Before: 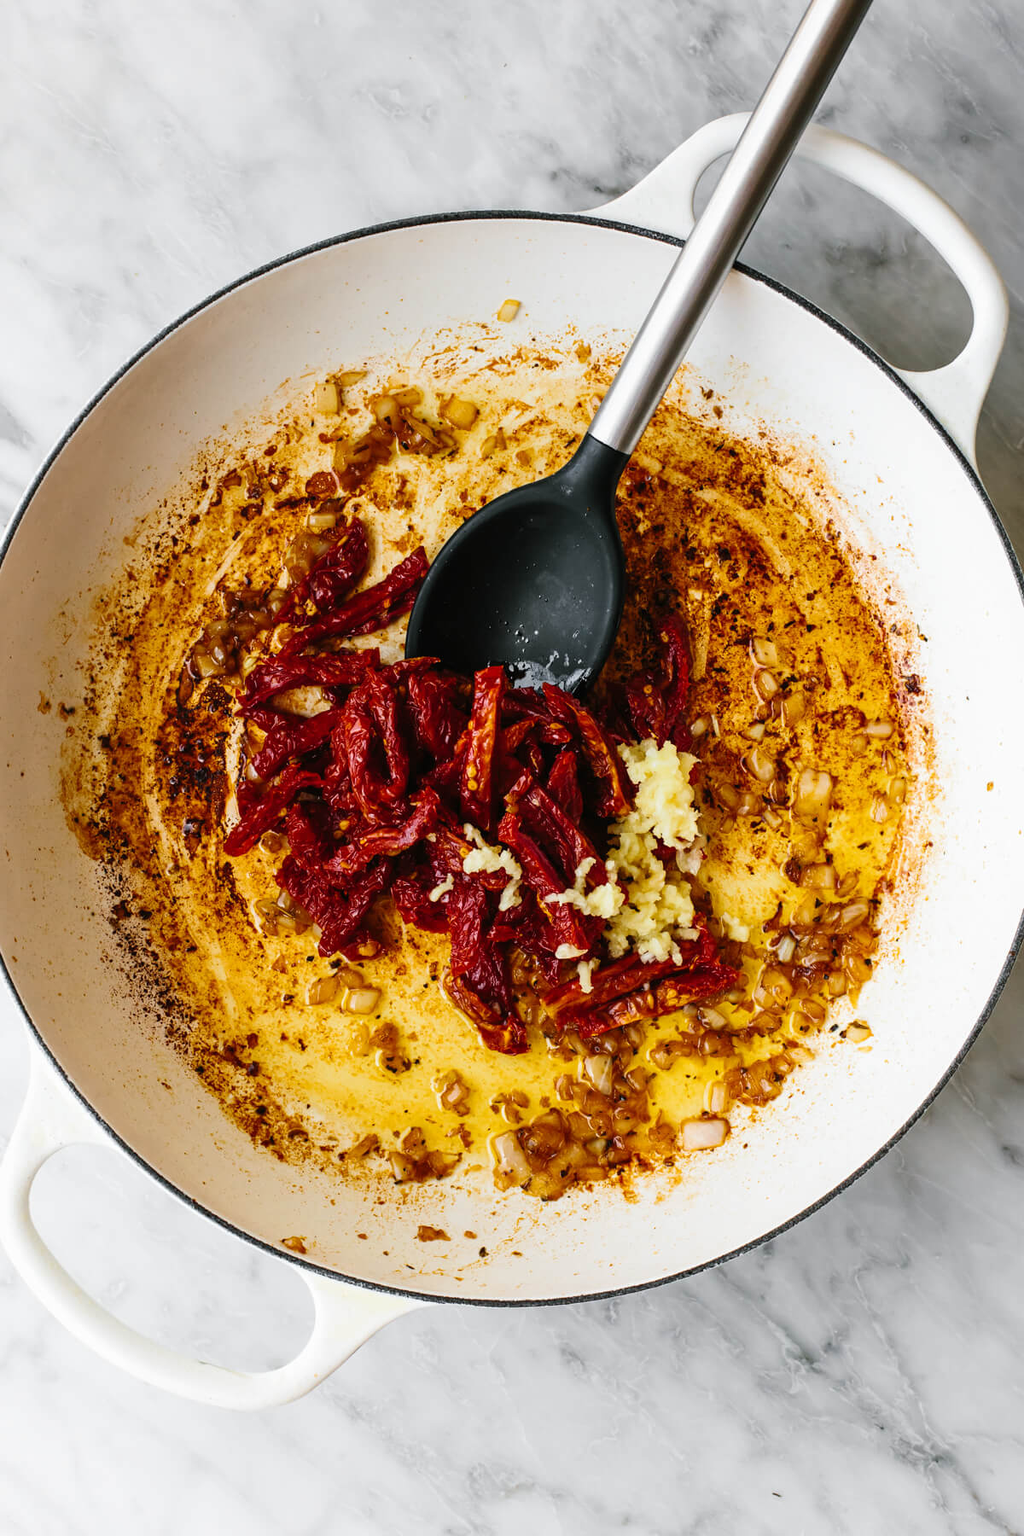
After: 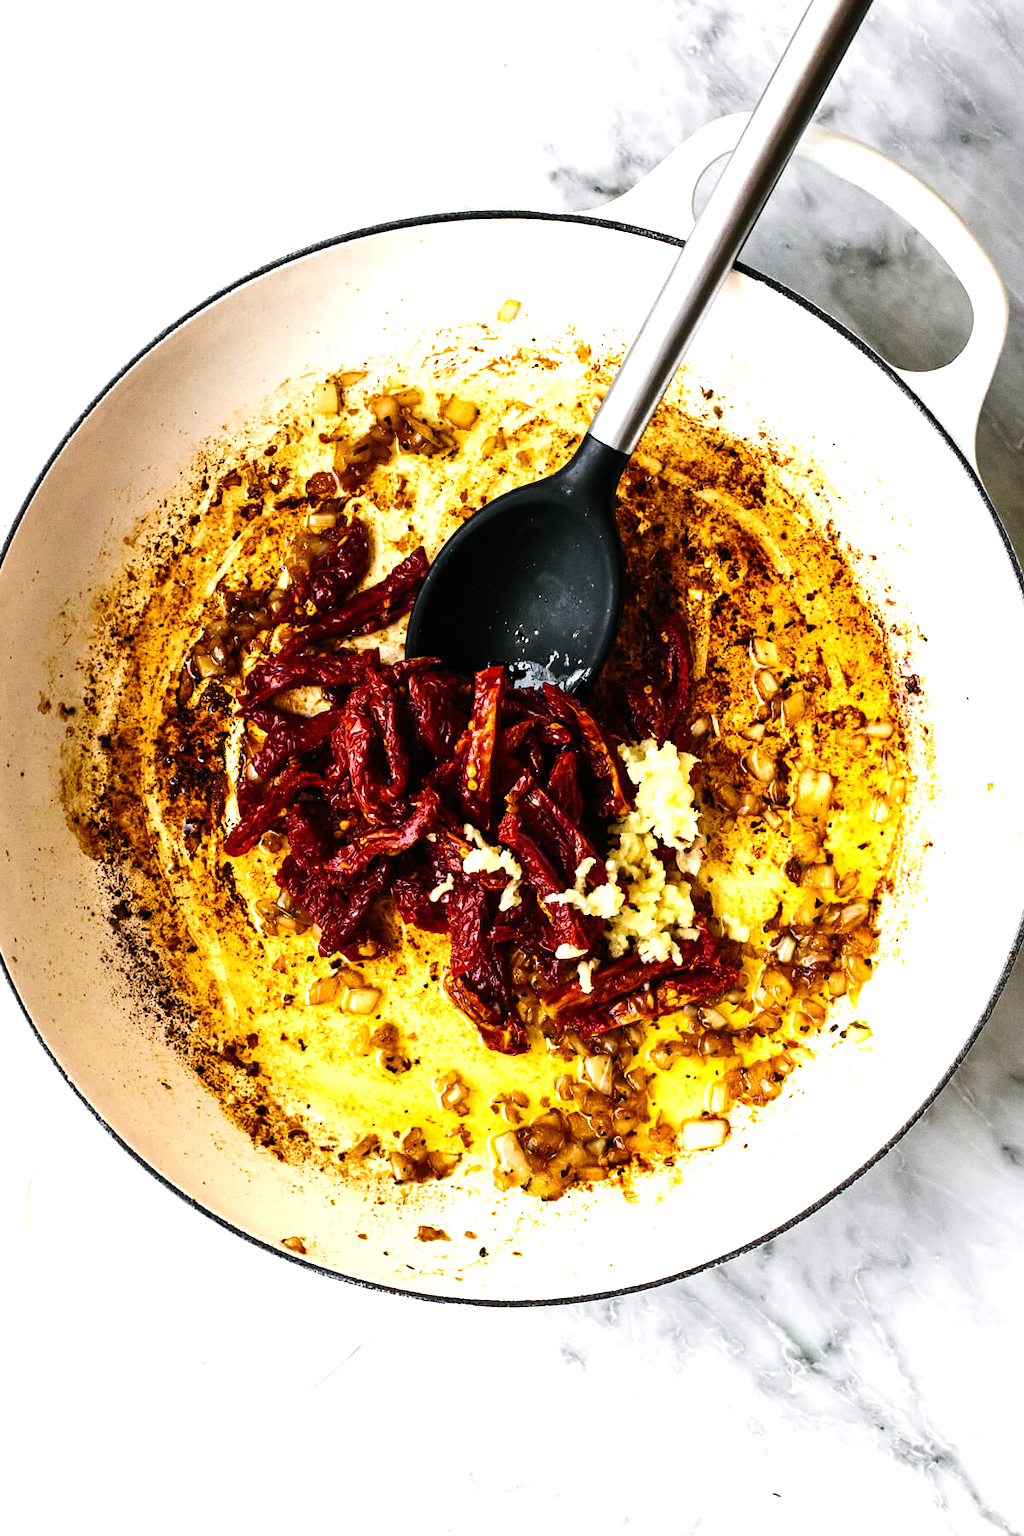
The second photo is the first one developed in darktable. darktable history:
tone equalizer: -8 EV -1.08 EV, -7 EV -1.01 EV, -6 EV -0.867 EV, -5 EV -0.578 EV, -3 EV 0.578 EV, -2 EV 0.867 EV, -1 EV 1.01 EV, +0 EV 1.08 EV, edges refinement/feathering 500, mask exposure compensation -1.57 EV, preserve details no
grain: coarseness 0.09 ISO
